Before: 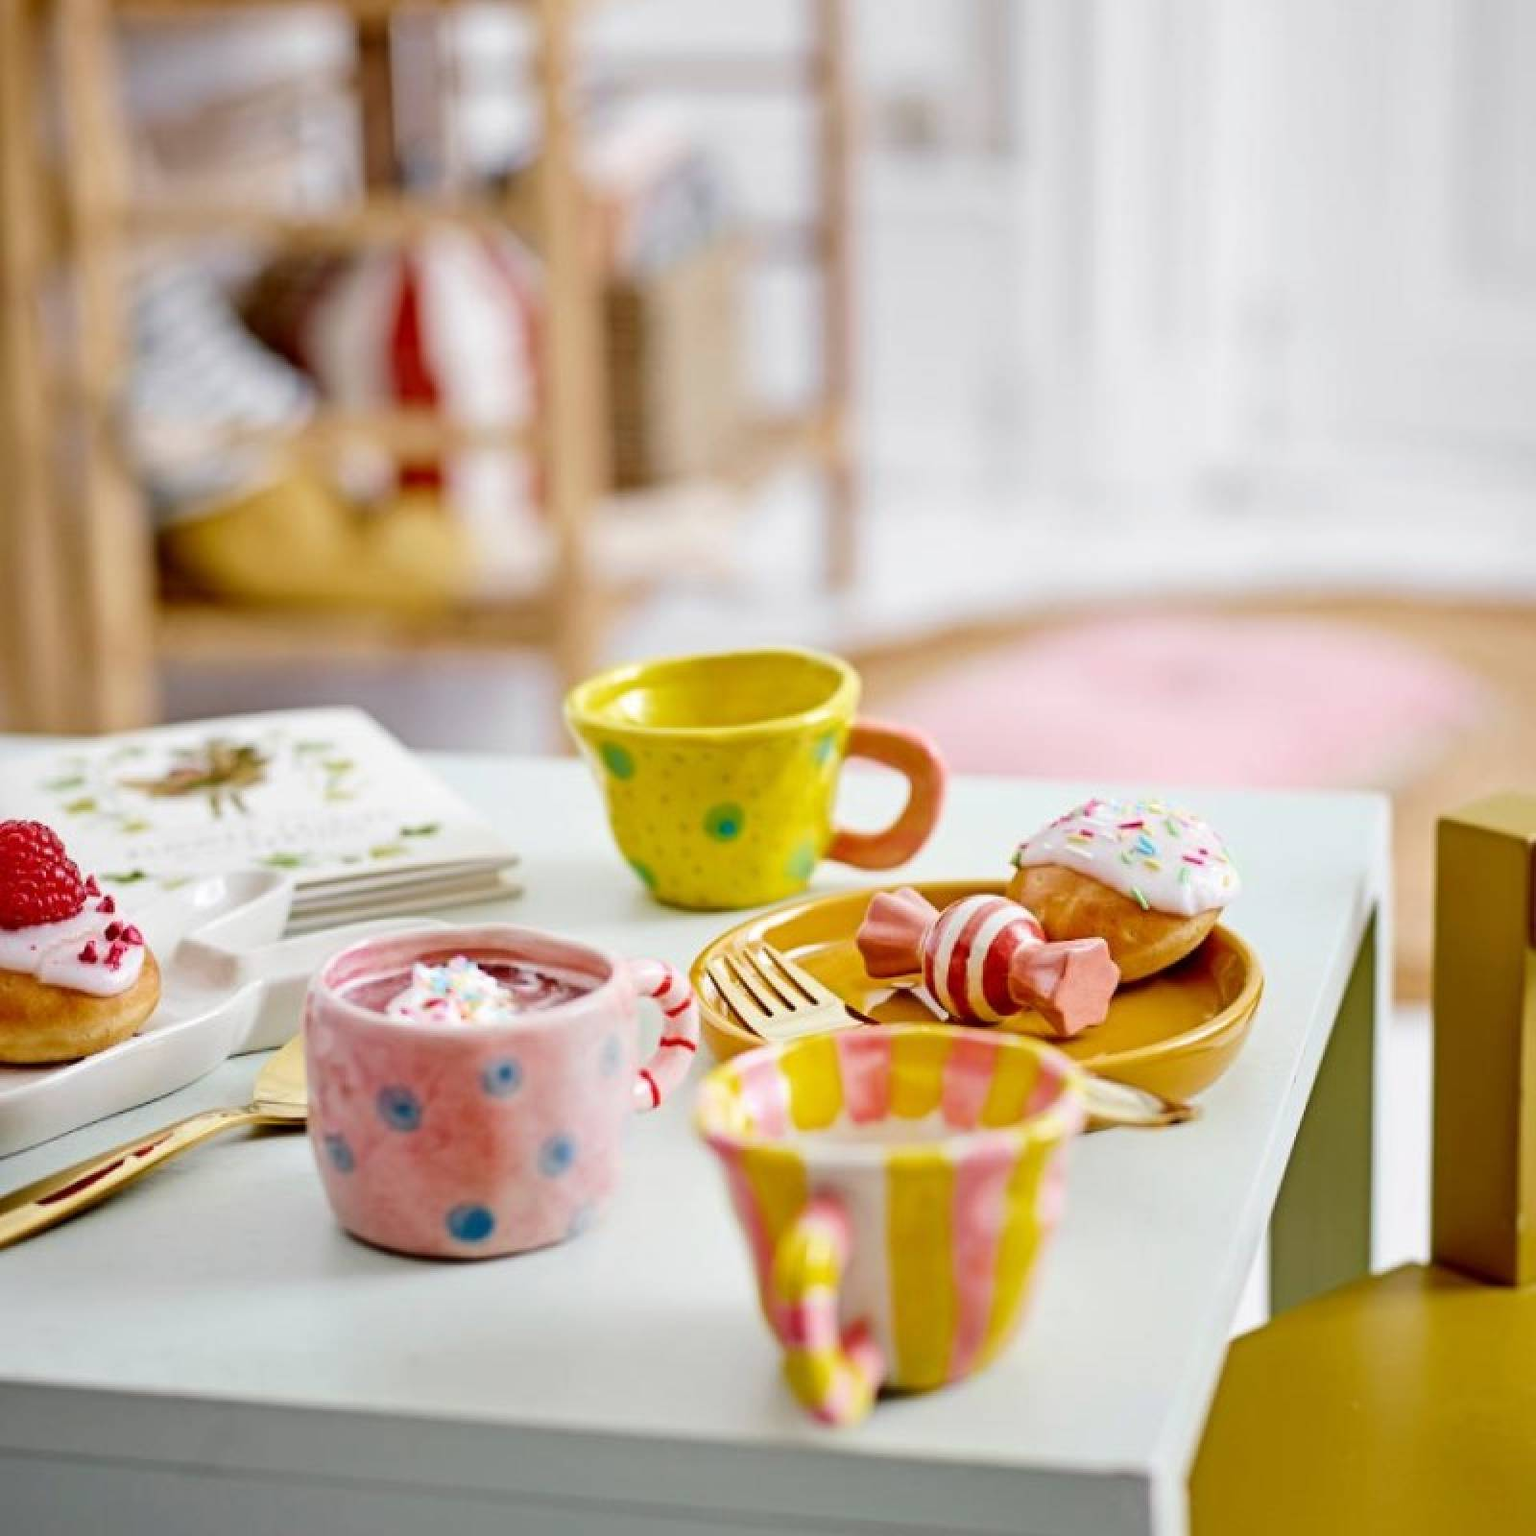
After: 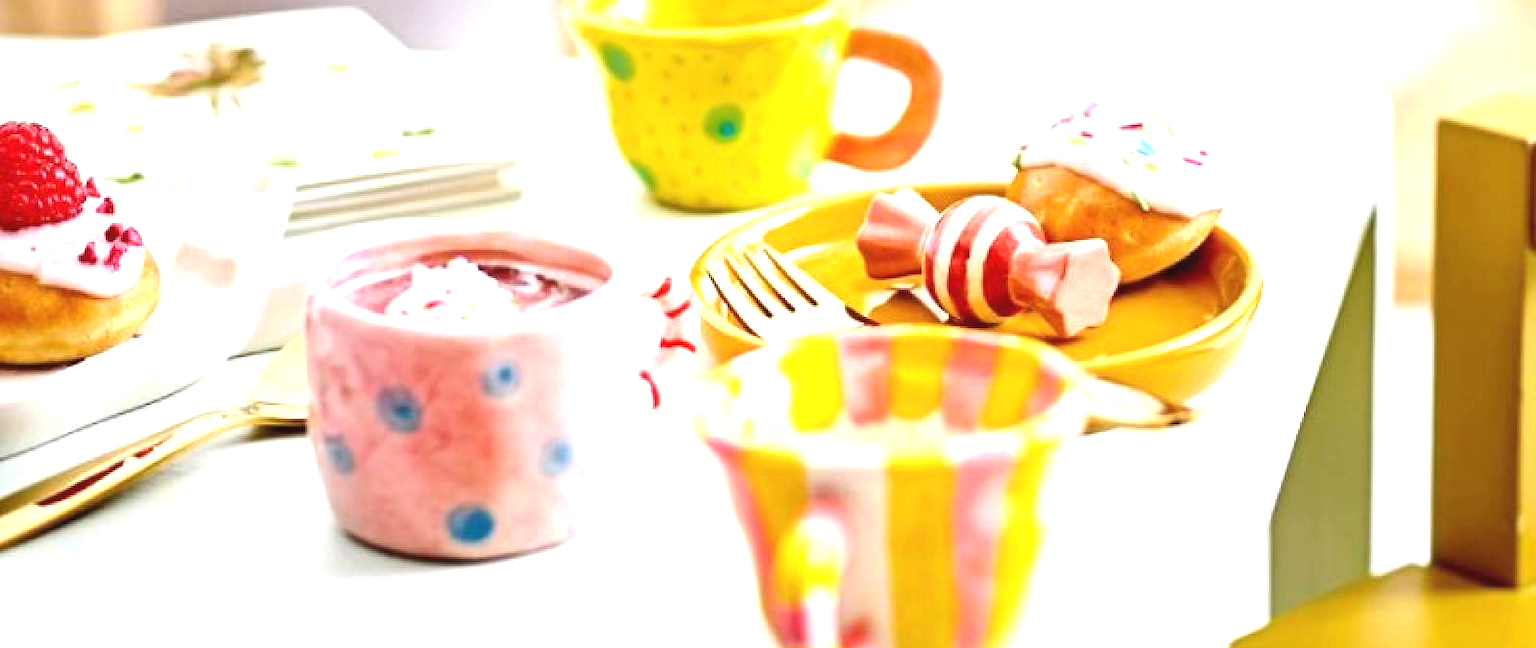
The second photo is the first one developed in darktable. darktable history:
crop: top 45.551%, bottom 12.262%
exposure: black level correction -0.002, exposure 1.115 EV, compensate highlight preservation false
